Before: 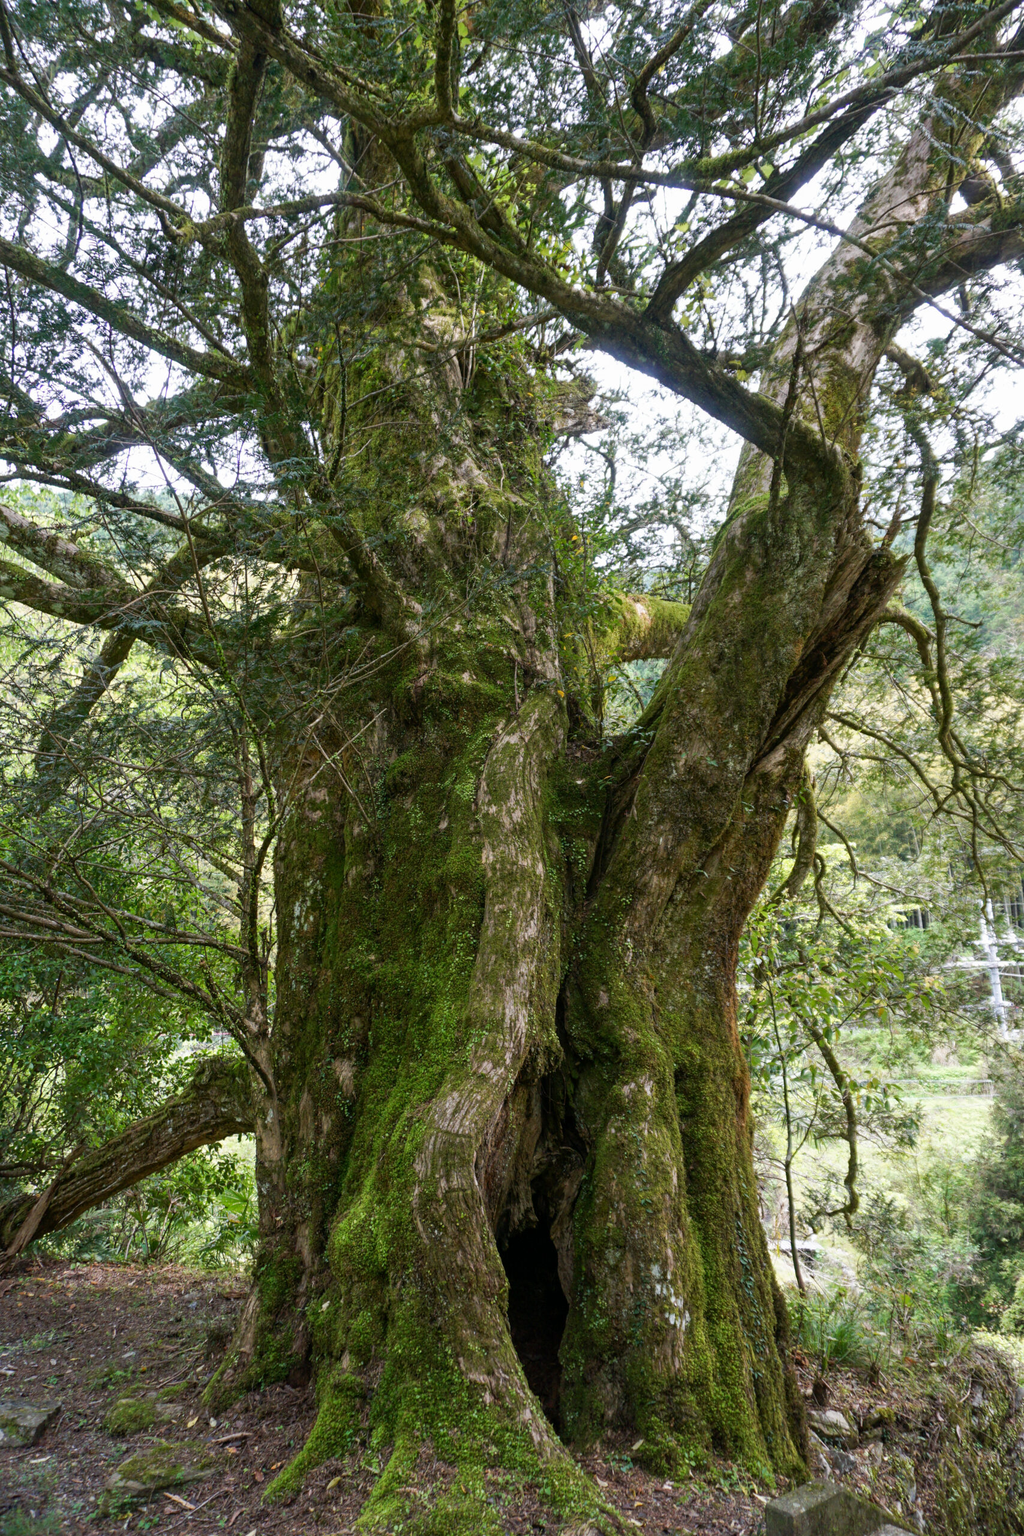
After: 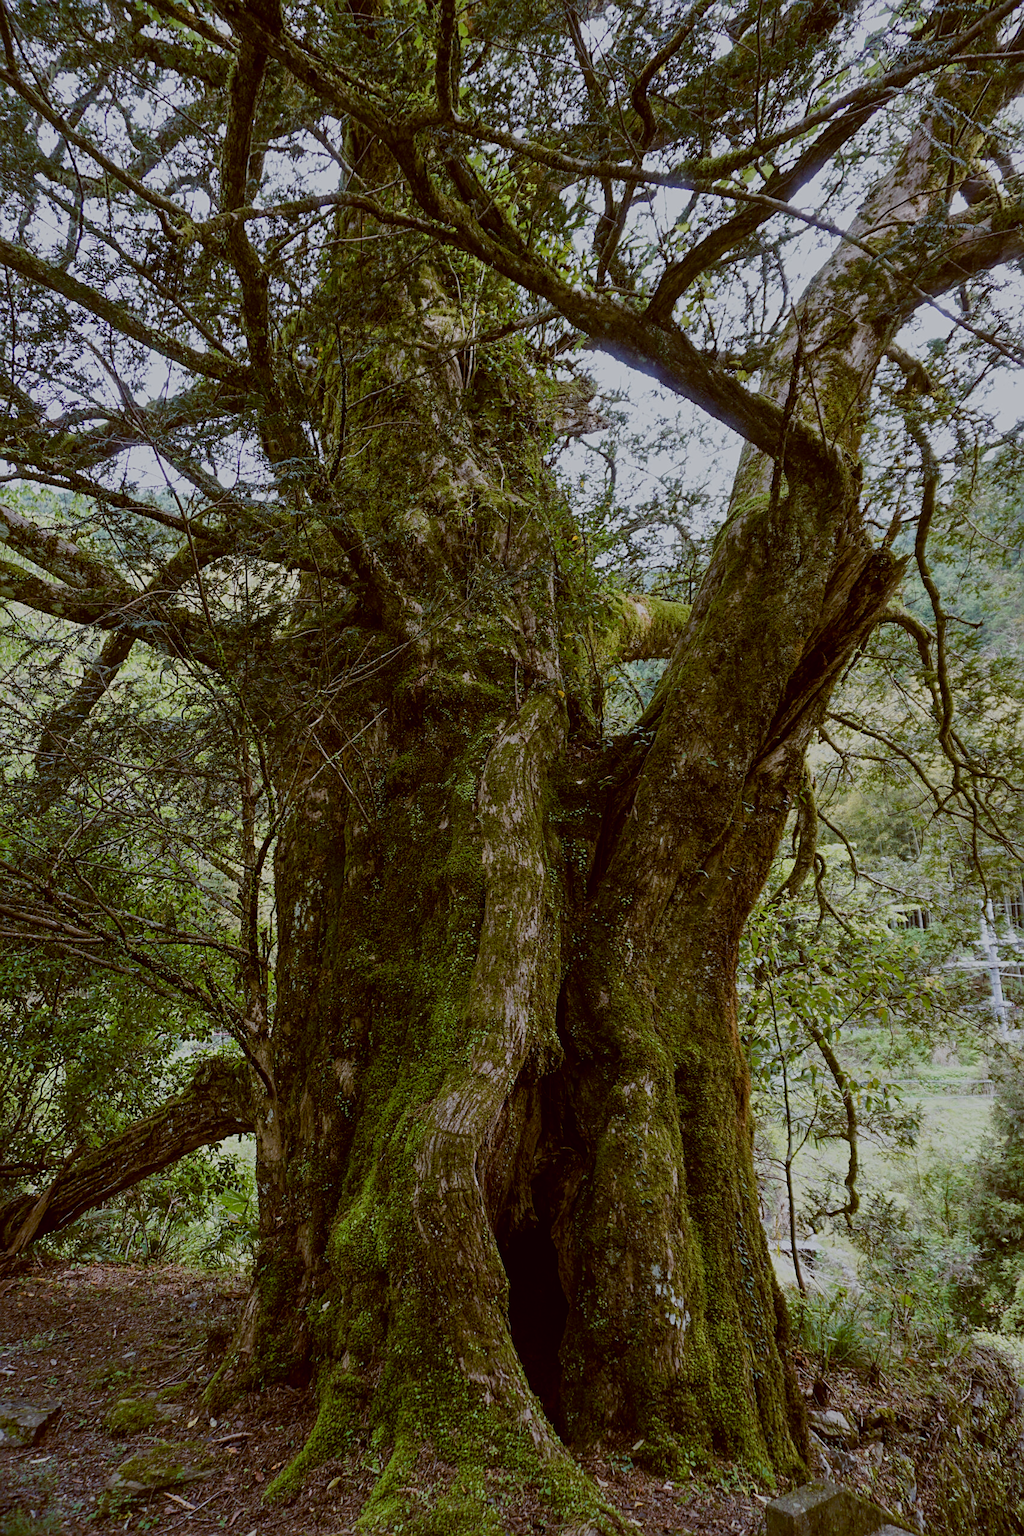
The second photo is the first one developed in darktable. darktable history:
exposure: black level correction 0, exposure -0.766 EV, compensate highlight preservation false
color balance: lift [1, 1.015, 1.004, 0.985], gamma [1, 0.958, 0.971, 1.042], gain [1, 0.956, 0.977, 1.044]
sharpen: on, module defaults
filmic rgb: white relative exposure 3.9 EV, hardness 4.26
